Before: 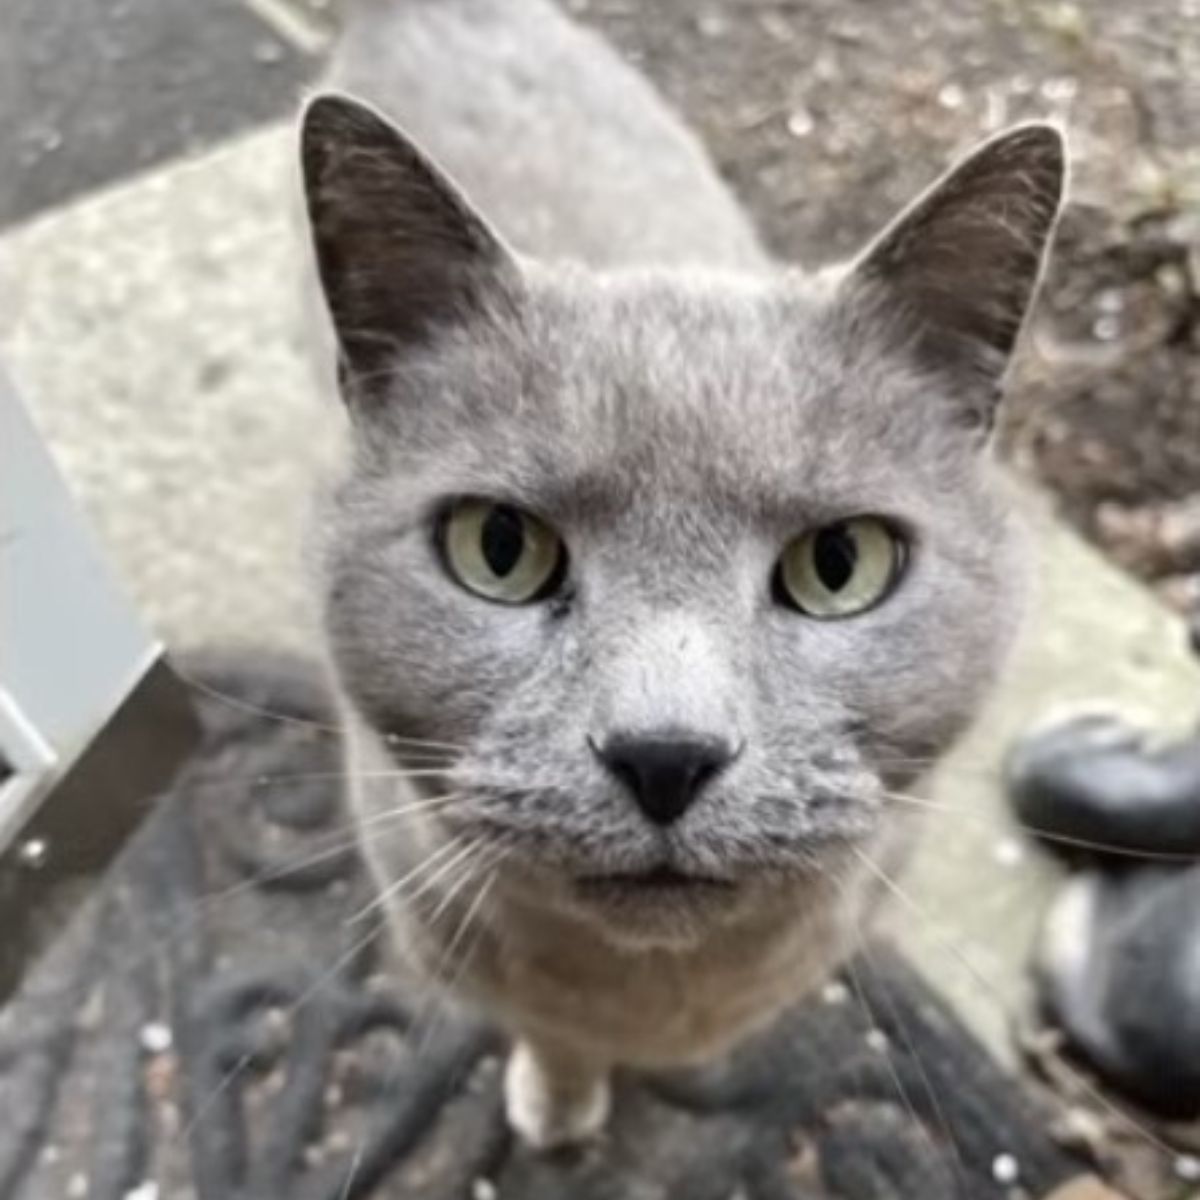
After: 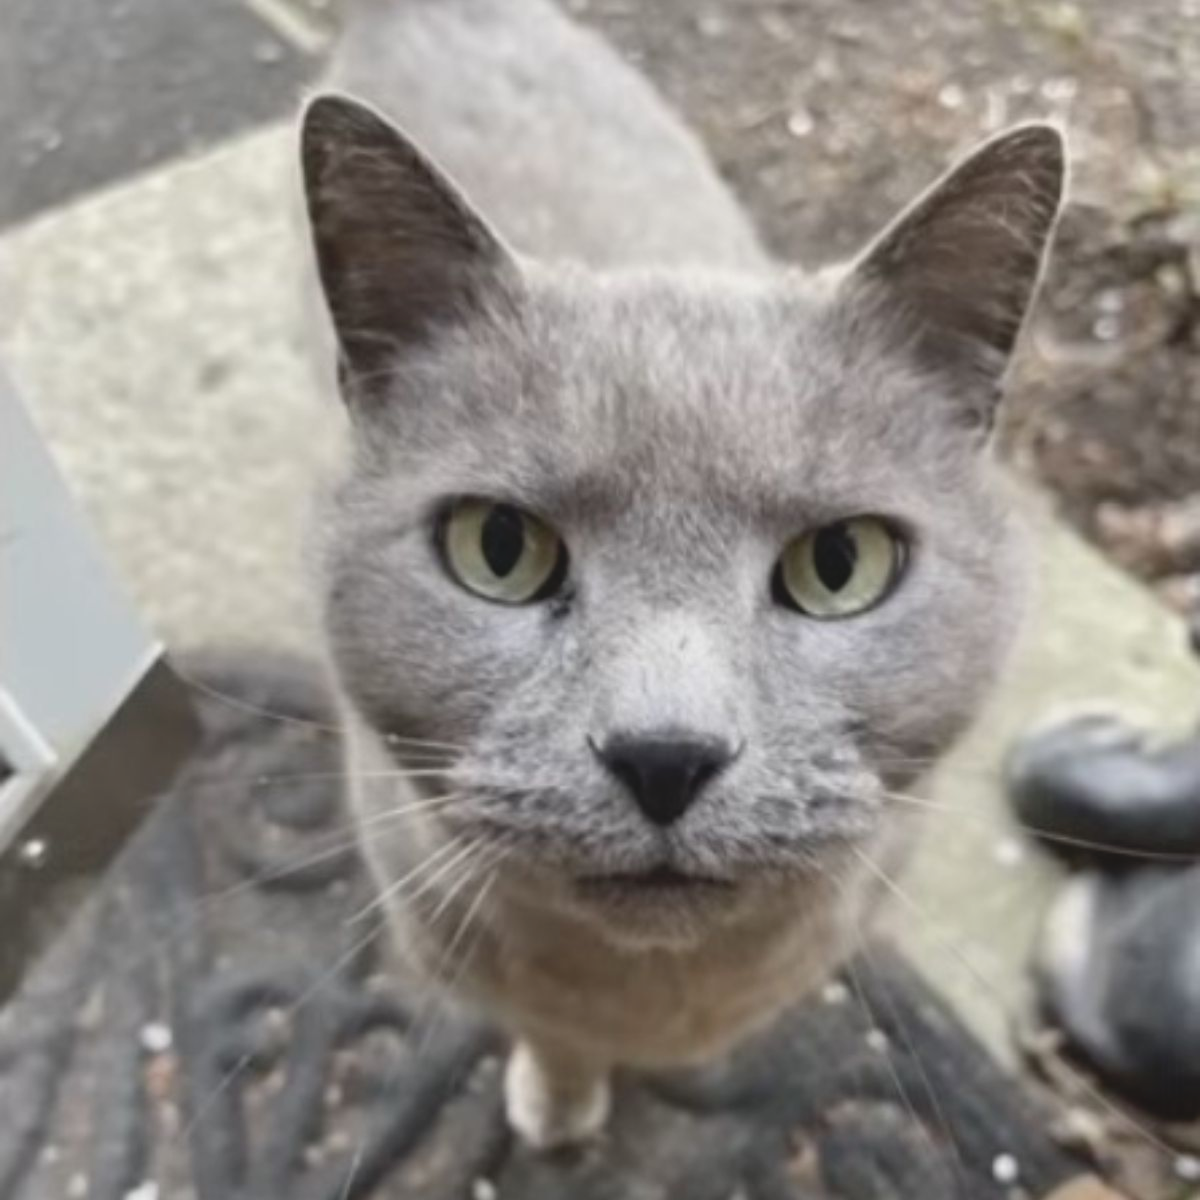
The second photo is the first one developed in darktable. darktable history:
local contrast: highlights 69%, shadows 68%, detail 80%, midtone range 0.331
